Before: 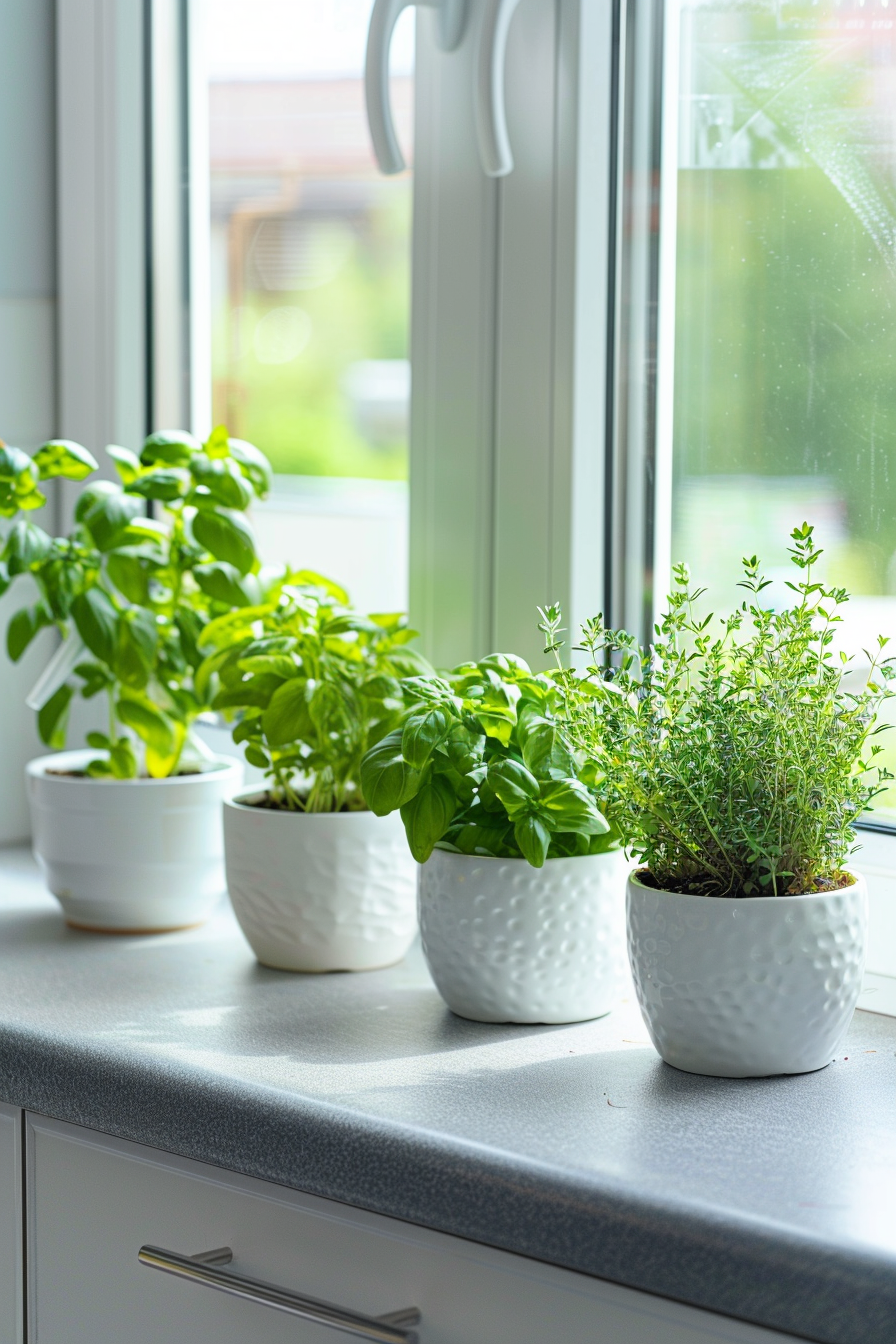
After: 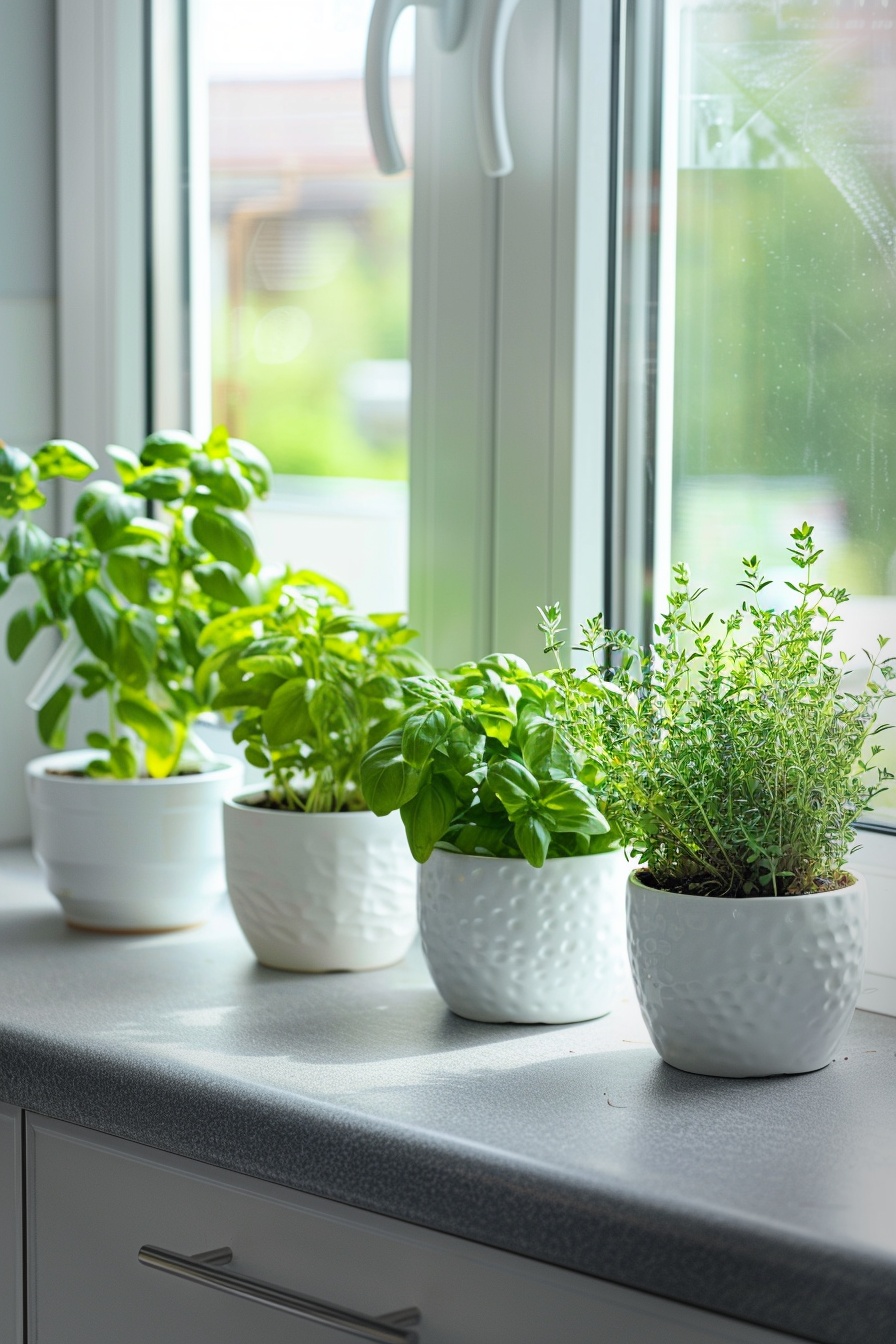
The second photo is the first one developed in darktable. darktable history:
vignetting: fall-off start 86.25%, center (-0.067, -0.305), automatic ratio true
